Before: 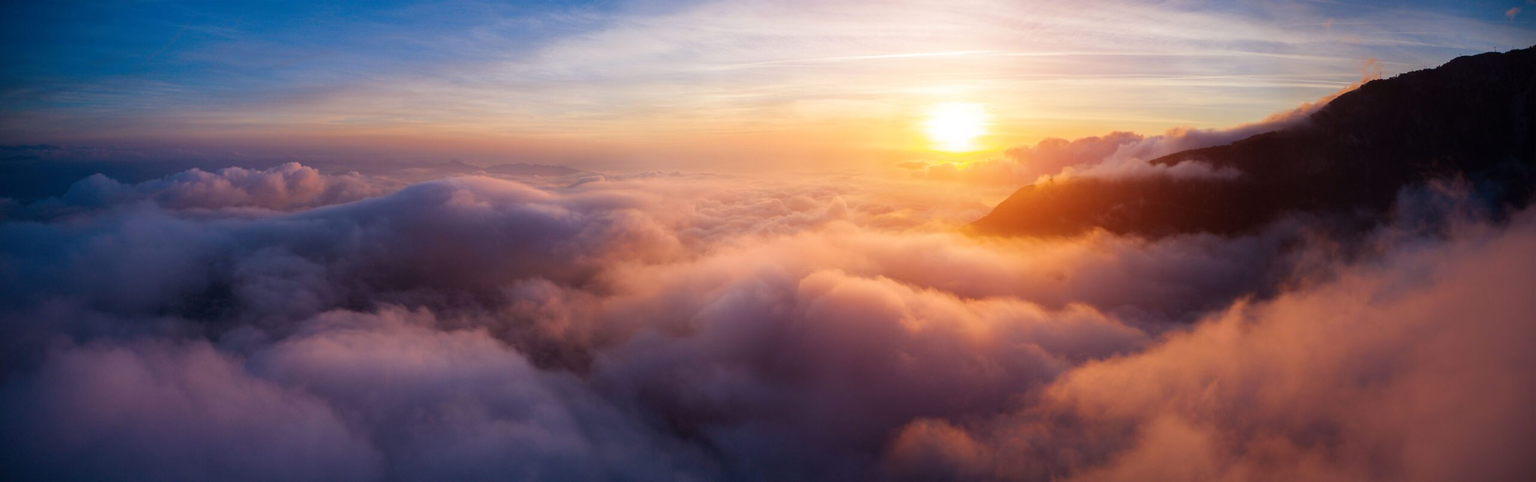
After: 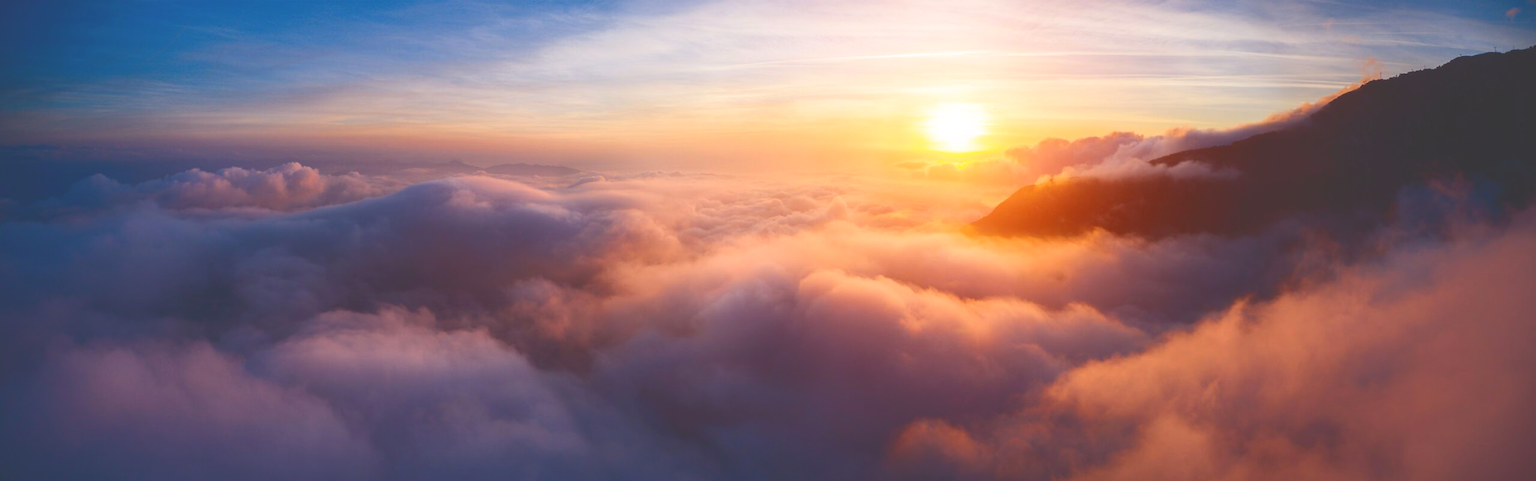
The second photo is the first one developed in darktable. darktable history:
color zones: curves: ch1 [(0, 0.525) (0.143, 0.556) (0.286, 0.52) (0.429, 0.5) (0.571, 0.5) (0.714, 0.5) (0.857, 0.503) (1, 0.525)]
tone curve: curves: ch0 [(0, 0) (0.003, 0.224) (0.011, 0.229) (0.025, 0.234) (0.044, 0.242) (0.069, 0.249) (0.1, 0.256) (0.136, 0.265) (0.177, 0.285) (0.224, 0.304) (0.277, 0.337) (0.335, 0.385) (0.399, 0.435) (0.468, 0.507) (0.543, 0.59) (0.623, 0.674) (0.709, 0.763) (0.801, 0.852) (0.898, 0.931) (1, 1)], color space Lab, independent channels, preserve colors none
